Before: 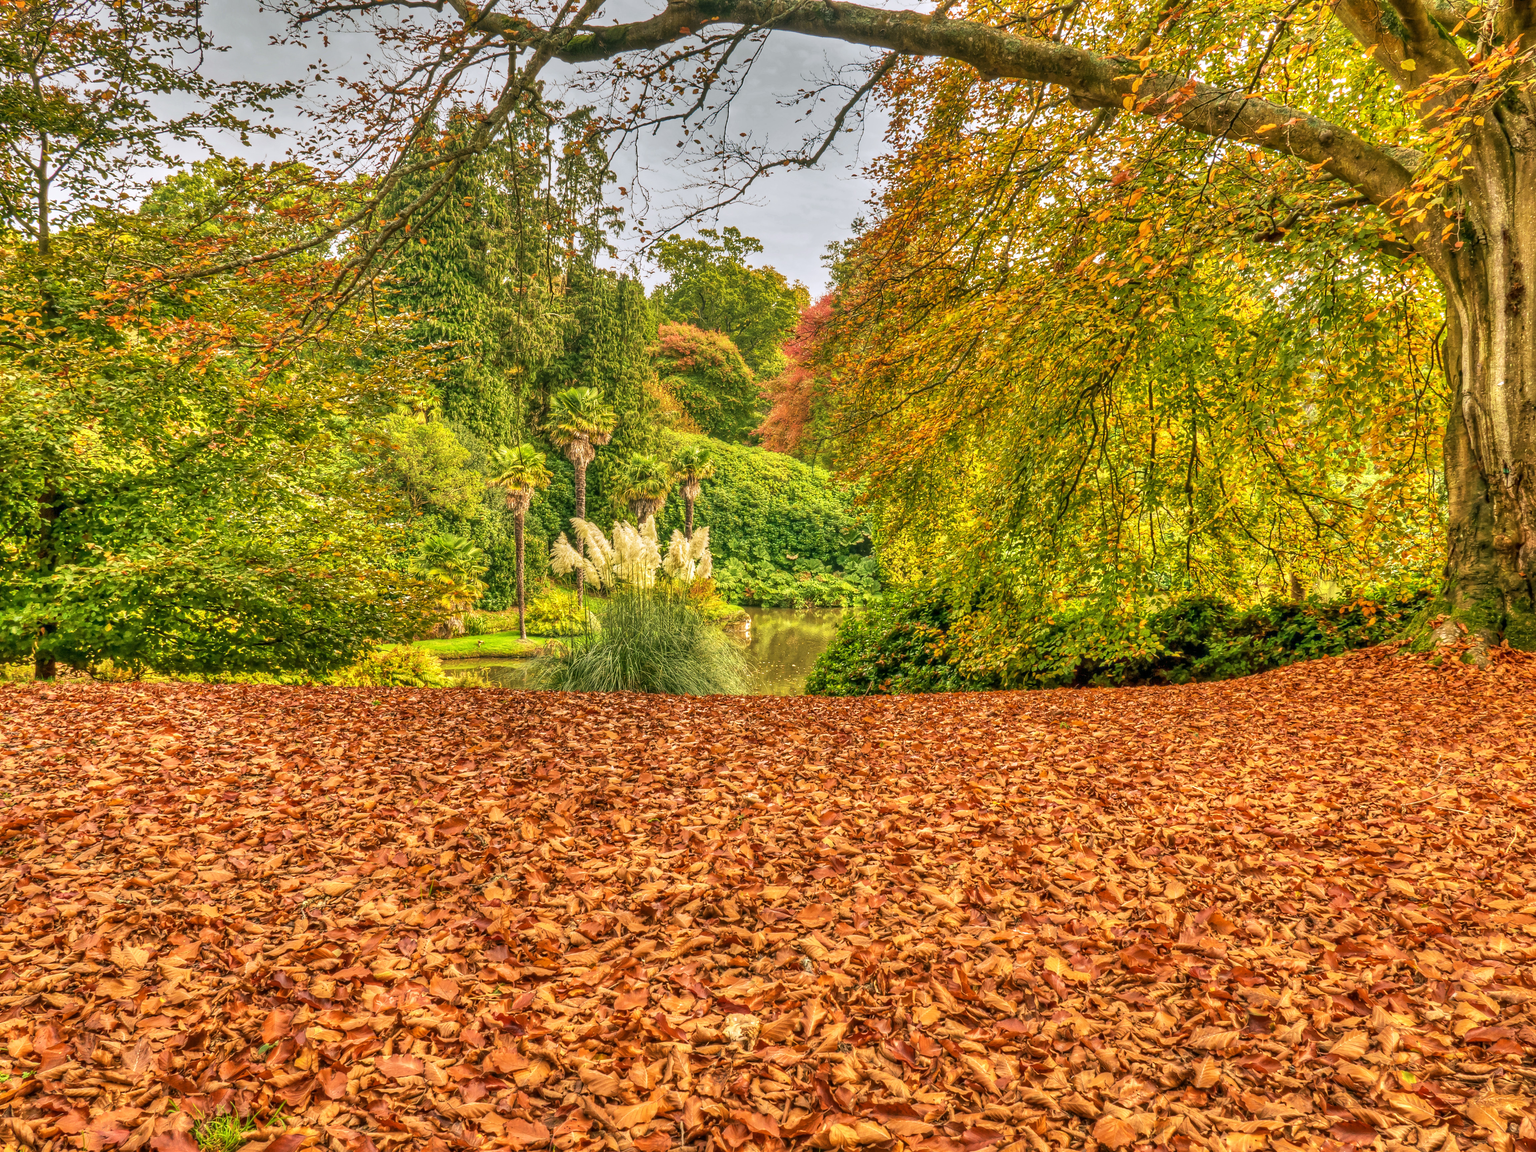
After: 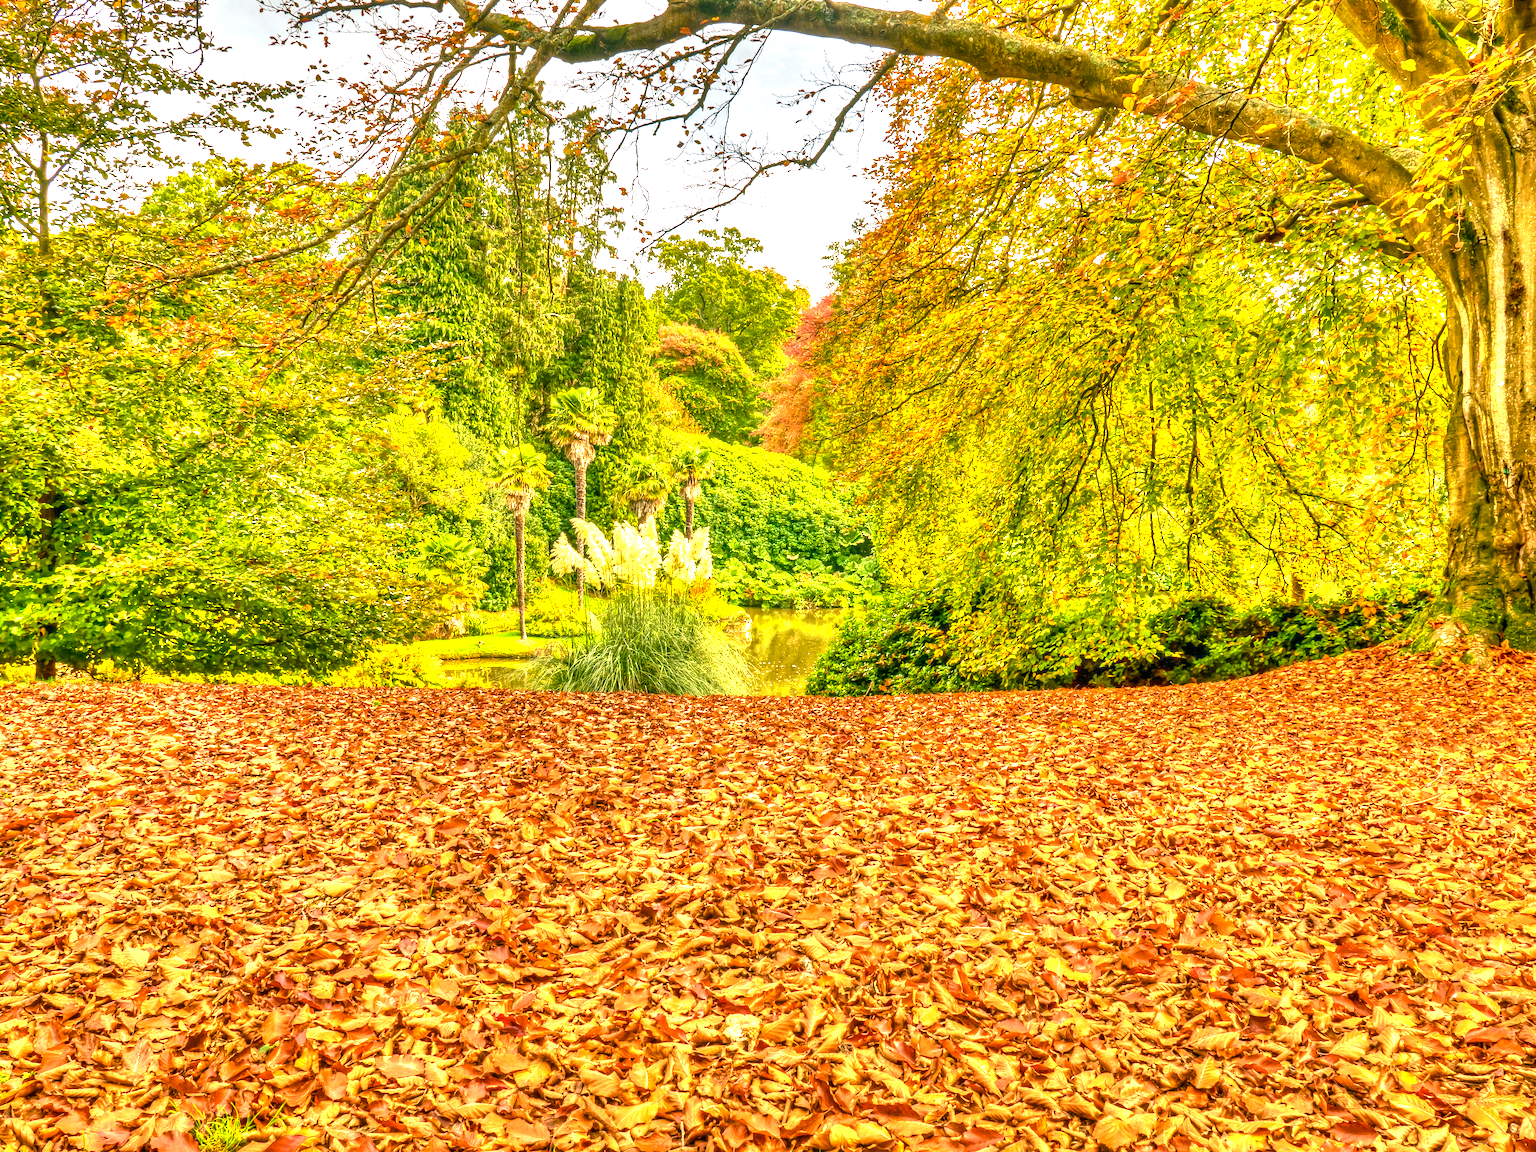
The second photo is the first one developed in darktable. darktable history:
color balance rgb: linear chroma grading › shadows -8.133%, linear chroma grading › global chroma 9.926%, perceptual saturation grading › global saturation 20%, perceptual saturation grading › highlights -25.382%, perceptual saturation grading › shadows 25.159%, global vibrance 20%
exposure: exposure 1.148 EV, compensate highlight preservation false
